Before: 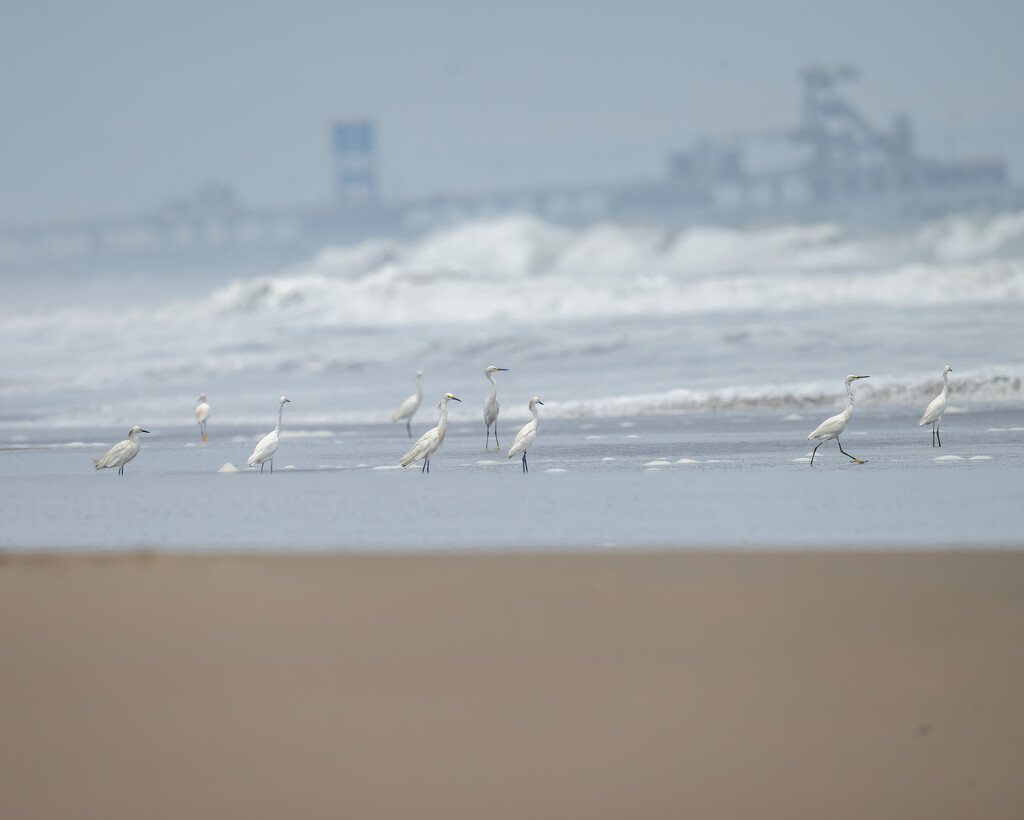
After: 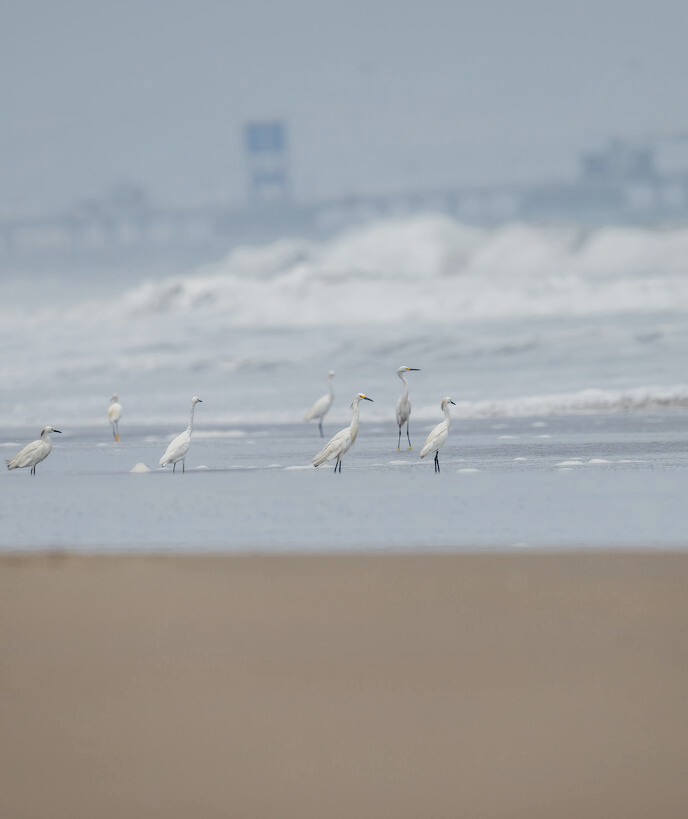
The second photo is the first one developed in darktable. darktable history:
crop and rotate: left 8.662%, right 24.09%
filmic rgb: black relative exposure -2.85 EV, white relative exposure 4.56 EV, threshold 2.98 EV, hardness 1.74, contrast 1.242, enable highlight reconstruction true
local contrast: on, module defaults
